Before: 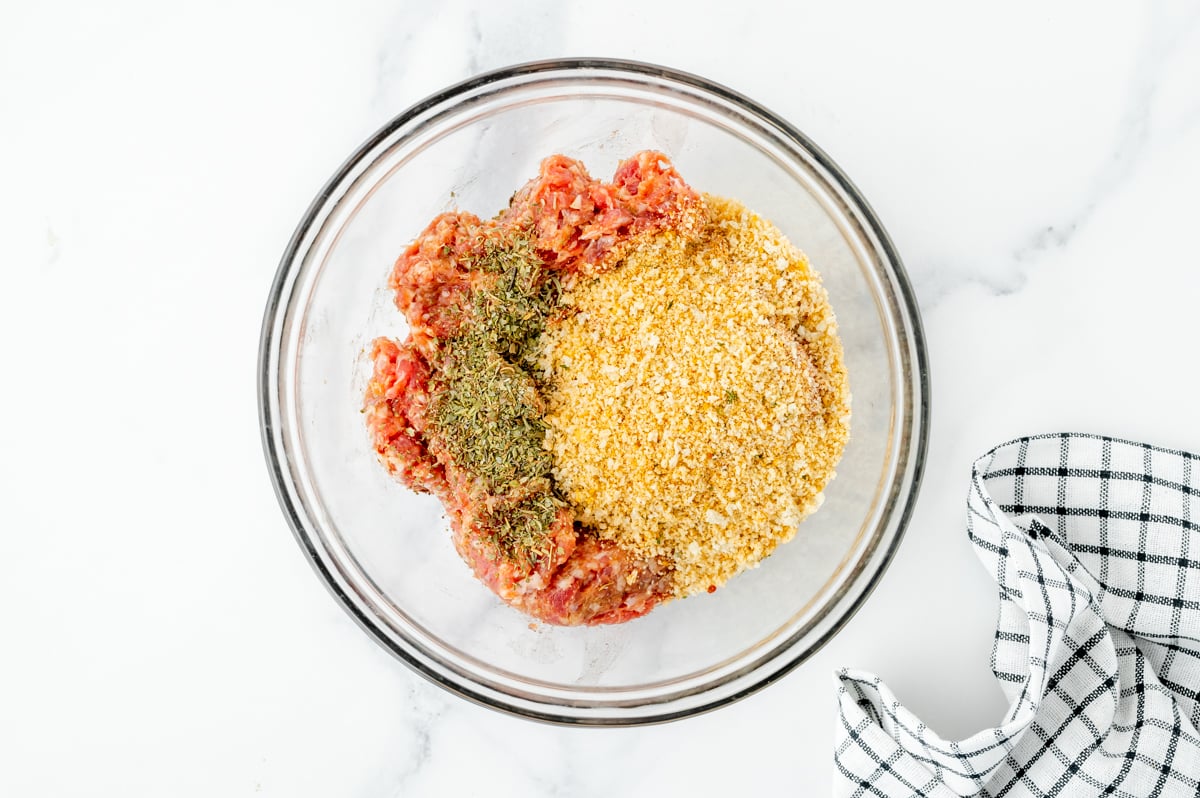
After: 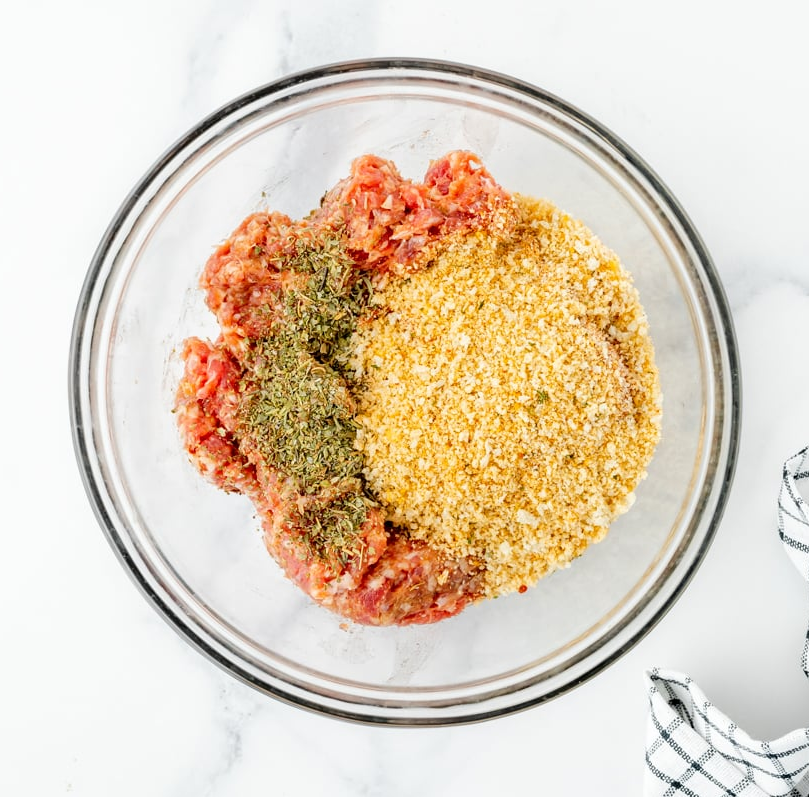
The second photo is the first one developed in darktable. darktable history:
crop and rotate: left 15.786%, right 16.789%
